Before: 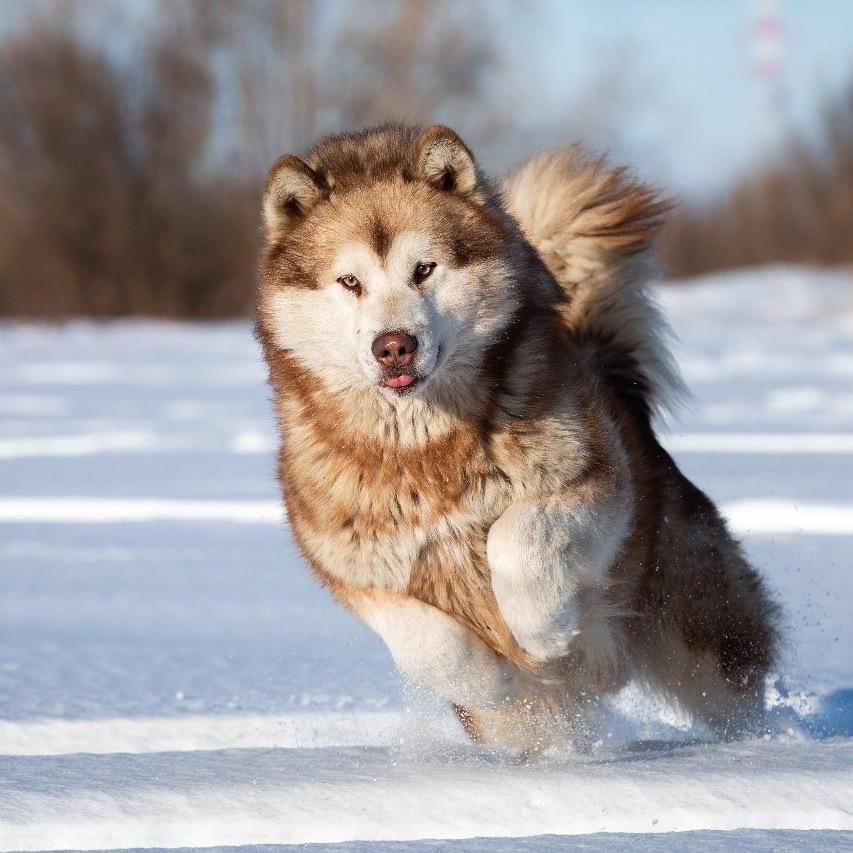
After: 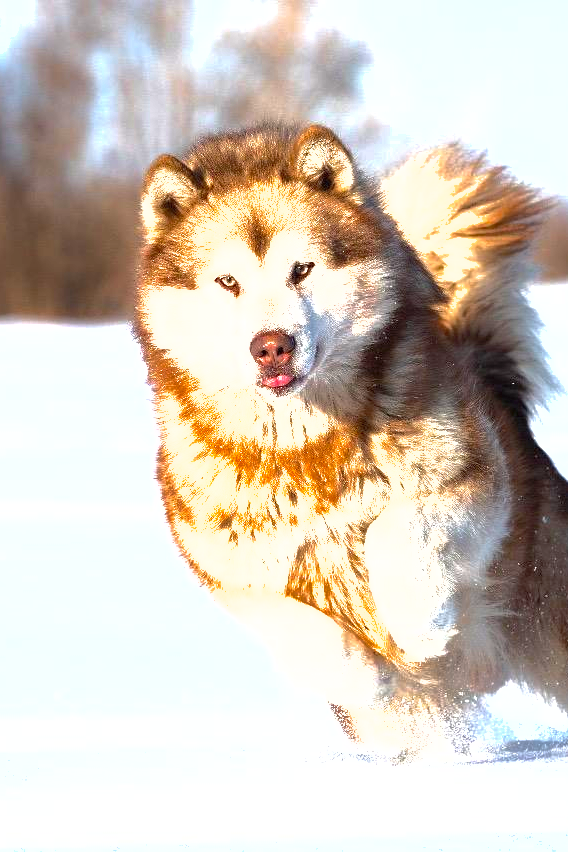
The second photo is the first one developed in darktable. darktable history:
tone equalizer: -8 EV -0.417 EV, -7 EV -0.389 EV, -6 EV -0.333 EV, -5 EV -0.222 EV, -3 EV 0.222 EV, -2 EV 0.333 EV, -1 EV 0.389 EV, +0 EV 0.417 EV, edges refinement/feathering 500, mask exposure compensation -1.57 EV, preserve details no
crop and rotate: left 14.436%, right 18.898%
shadows and highlights: on, module defaults
color balance: output saturation 120%
exposure: black level correction 0, exposure 1.198 EV, compensate exposure bias true, compensate highlight preservation false
